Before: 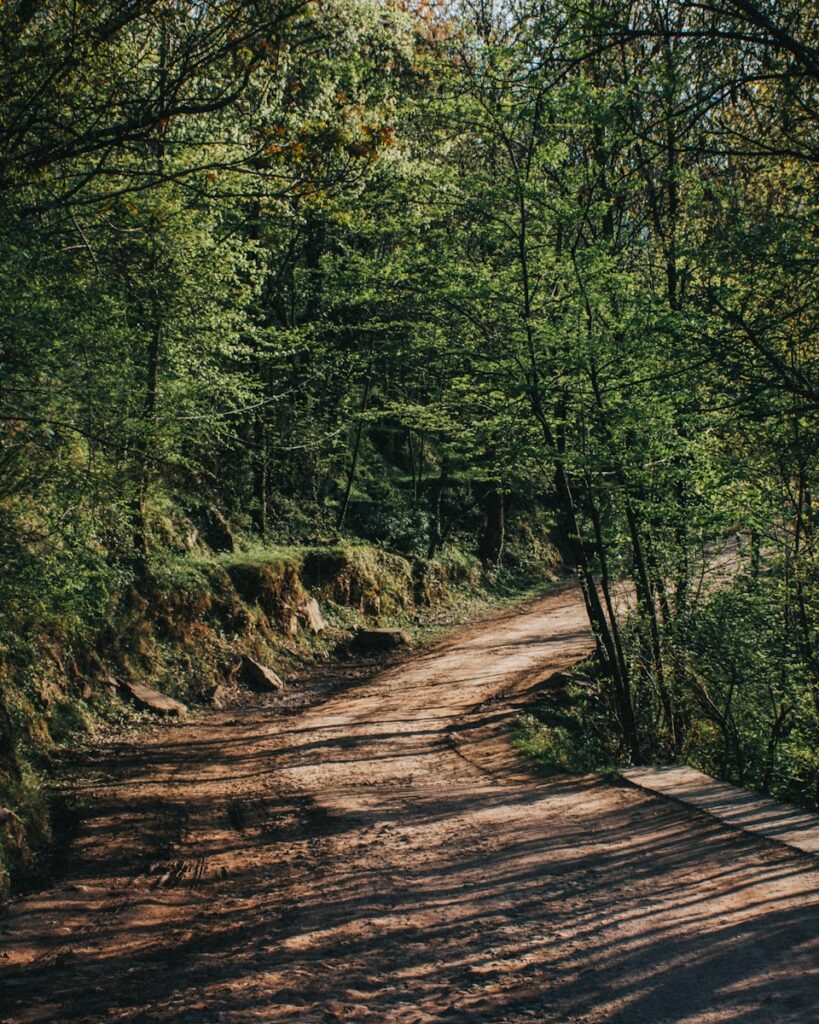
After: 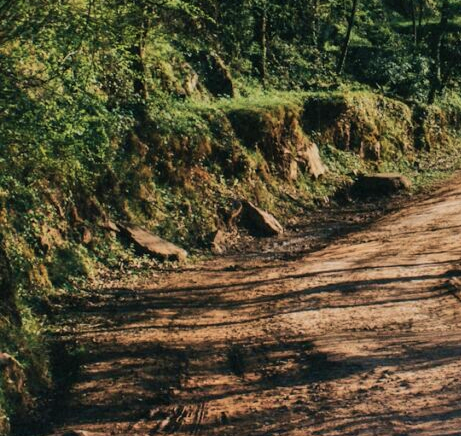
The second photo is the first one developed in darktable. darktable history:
crop: top 44.483%, right 43.593%, bottom 12.892%
white balance: emerald 1
velvia: strength 30%
shadows and highlights: white point adjustment -3.64, highlights -63.34, highlights color adjustment 42%, soften with gaussian
